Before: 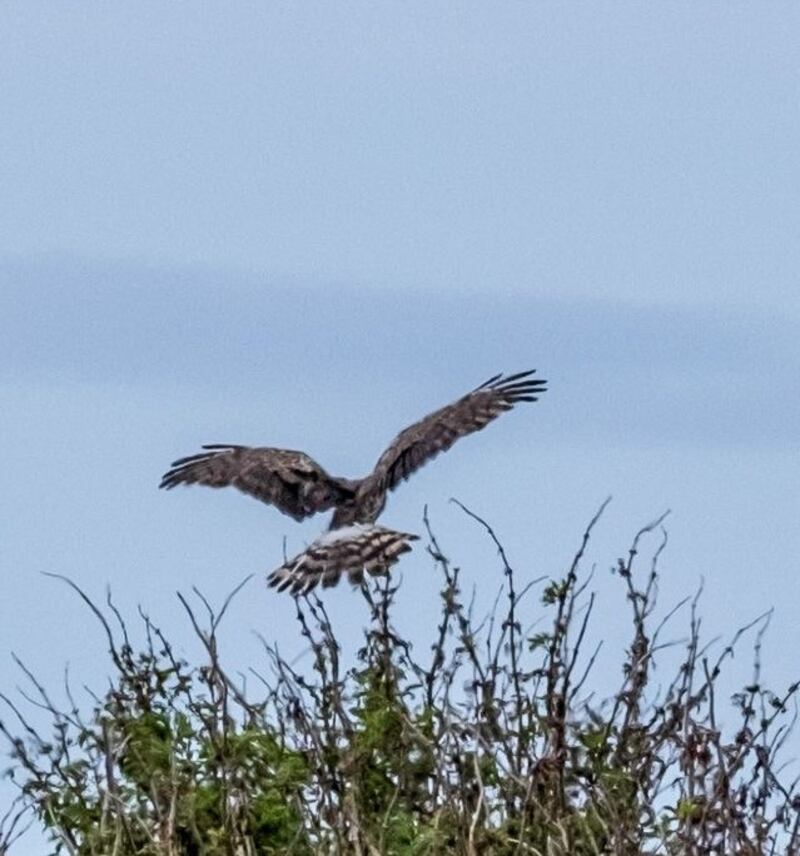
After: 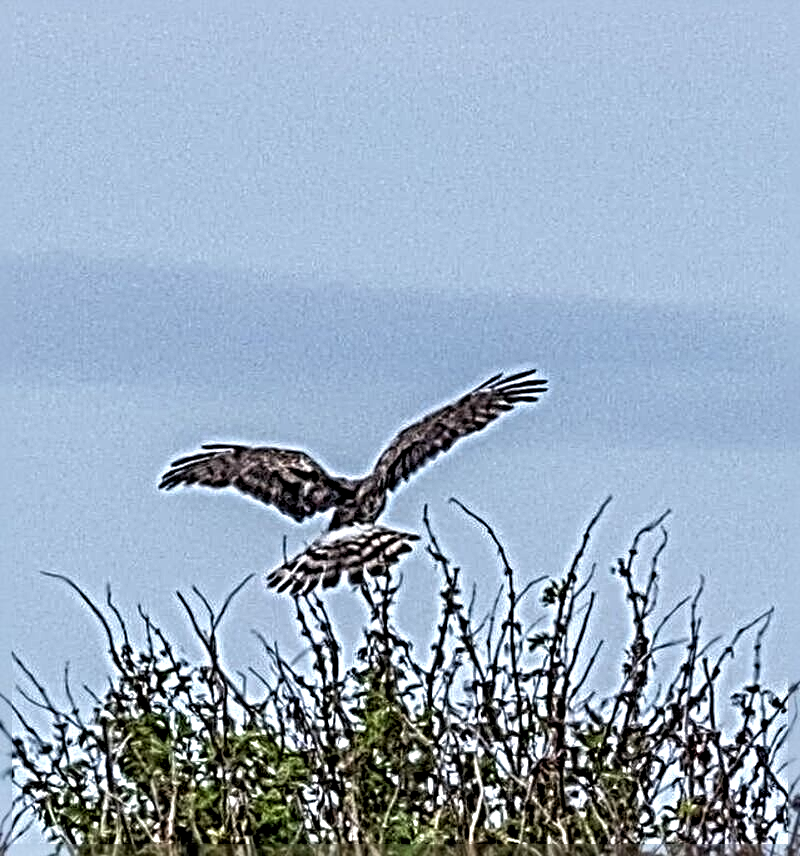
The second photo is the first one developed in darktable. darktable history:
local contrast: highlights 61%, detail 143%, midtone range 0.424
sharpen: radius 6.299, amount 1.795, threshold 0.241
